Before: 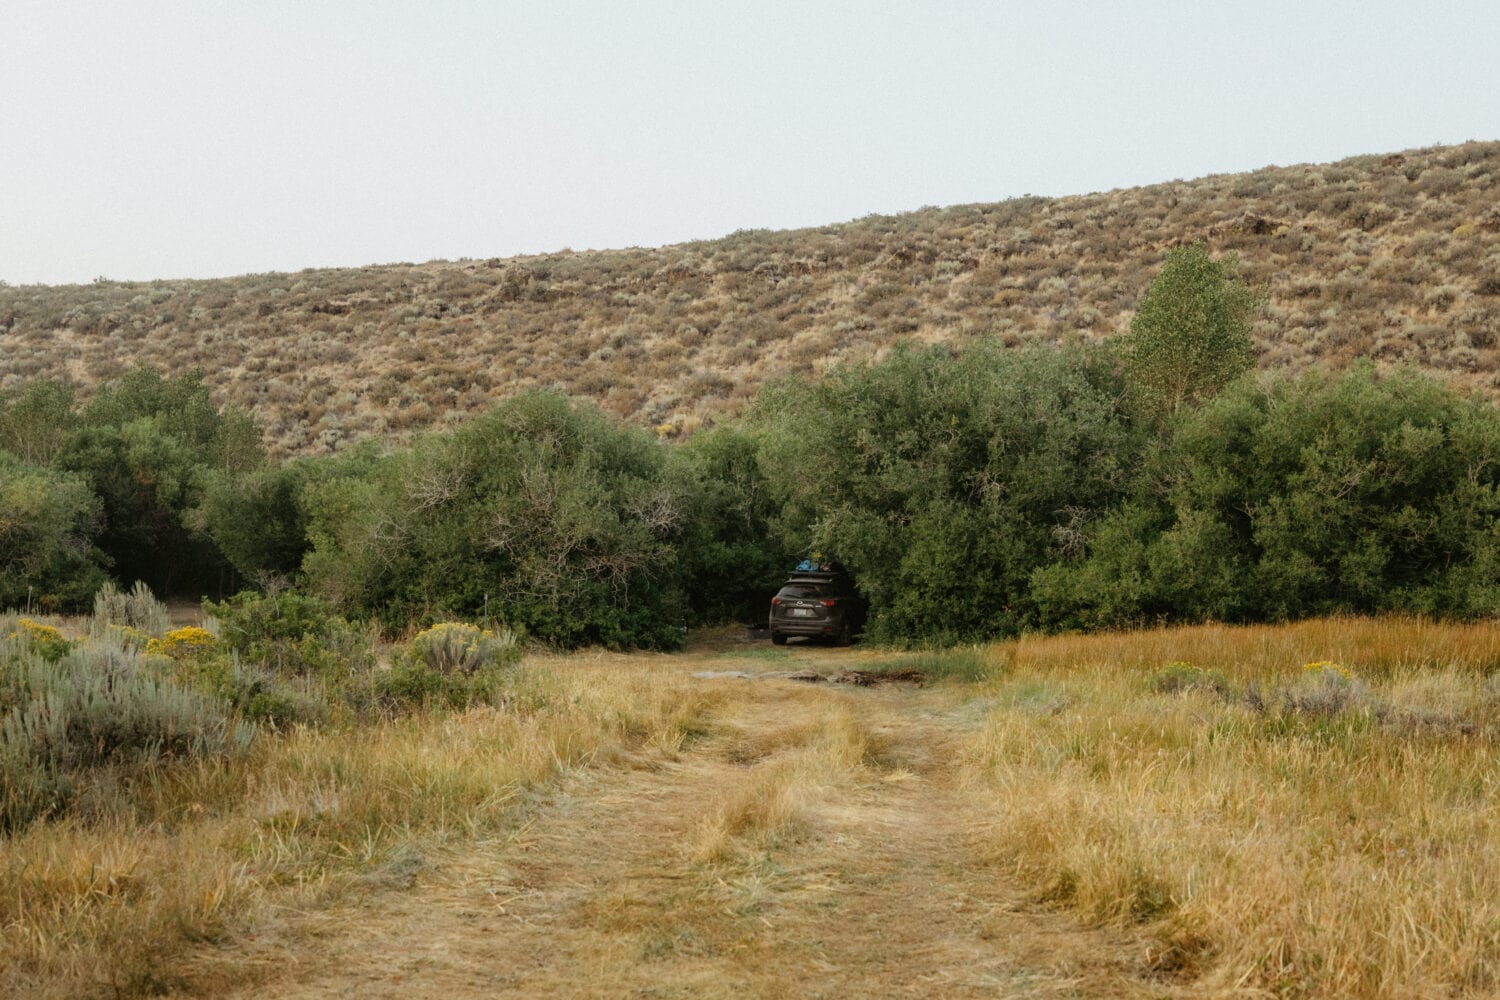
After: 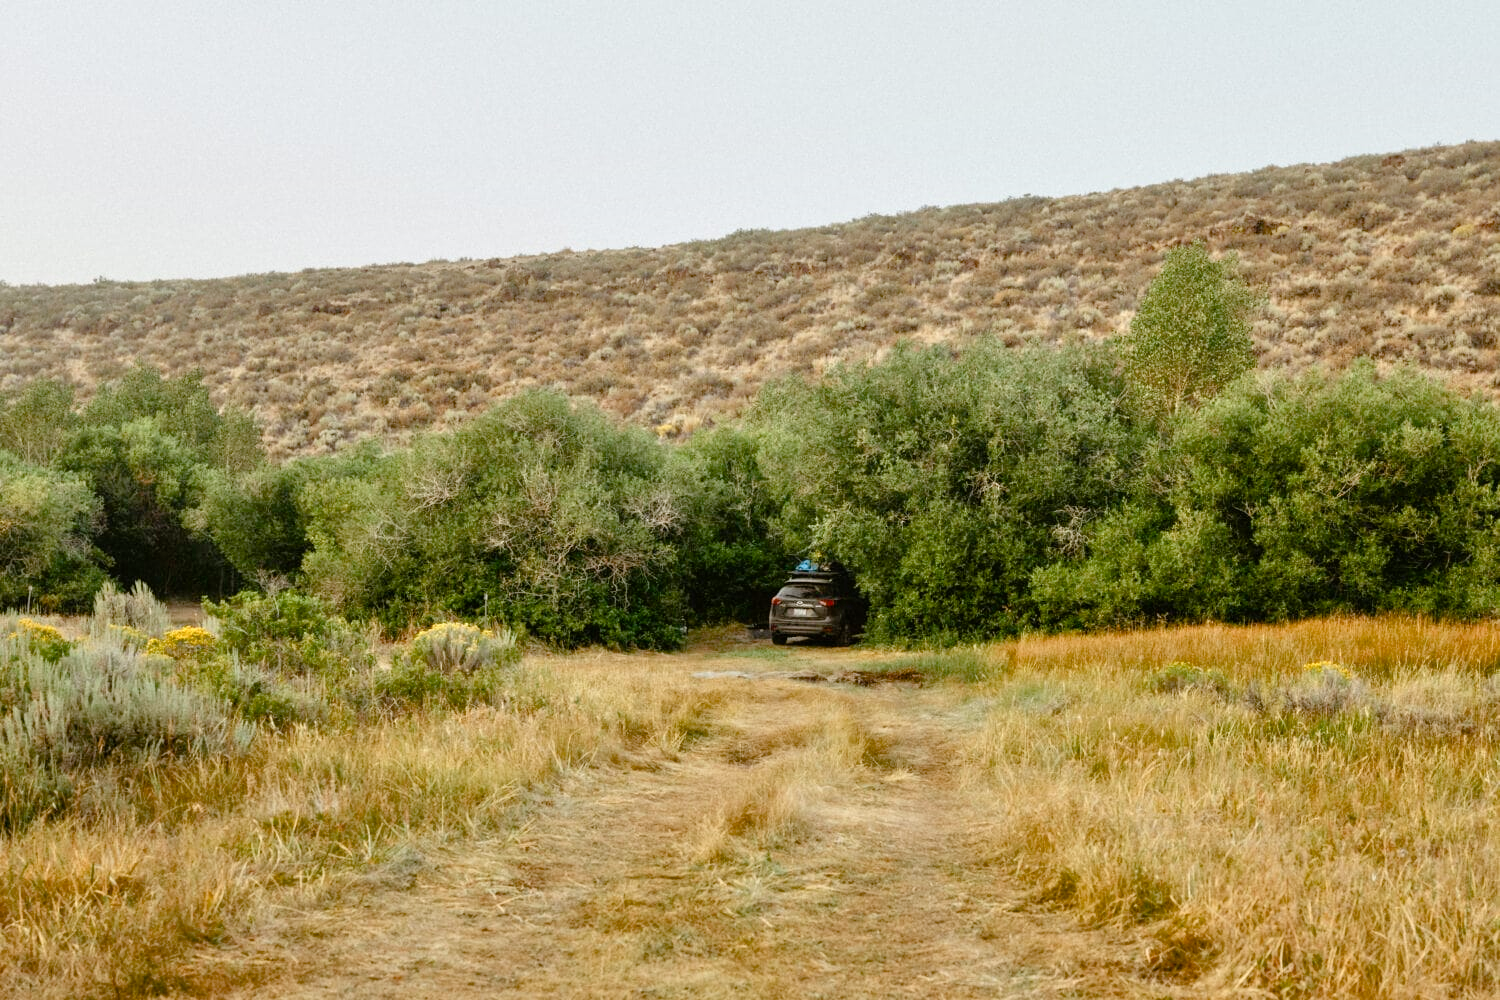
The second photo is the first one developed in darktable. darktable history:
color balance rgb: perceptual saturation grading › global saturation 20%, perceptual saturation grading › highlights -25.912%, perceptual saturation grading › shadows 25.104%, saturation formula JzAzBz (2021)
tone equalizer: -7 EV 0.15 EV, -6 EV 0.633 EV, -5 EV 1.17 EV, -4 EV 1.34 EV, -3 EV 1.14 EV, -2 EV 0.6 EV, -1 EV 0.167 EV, mask exposure compensation -0.488 EV
